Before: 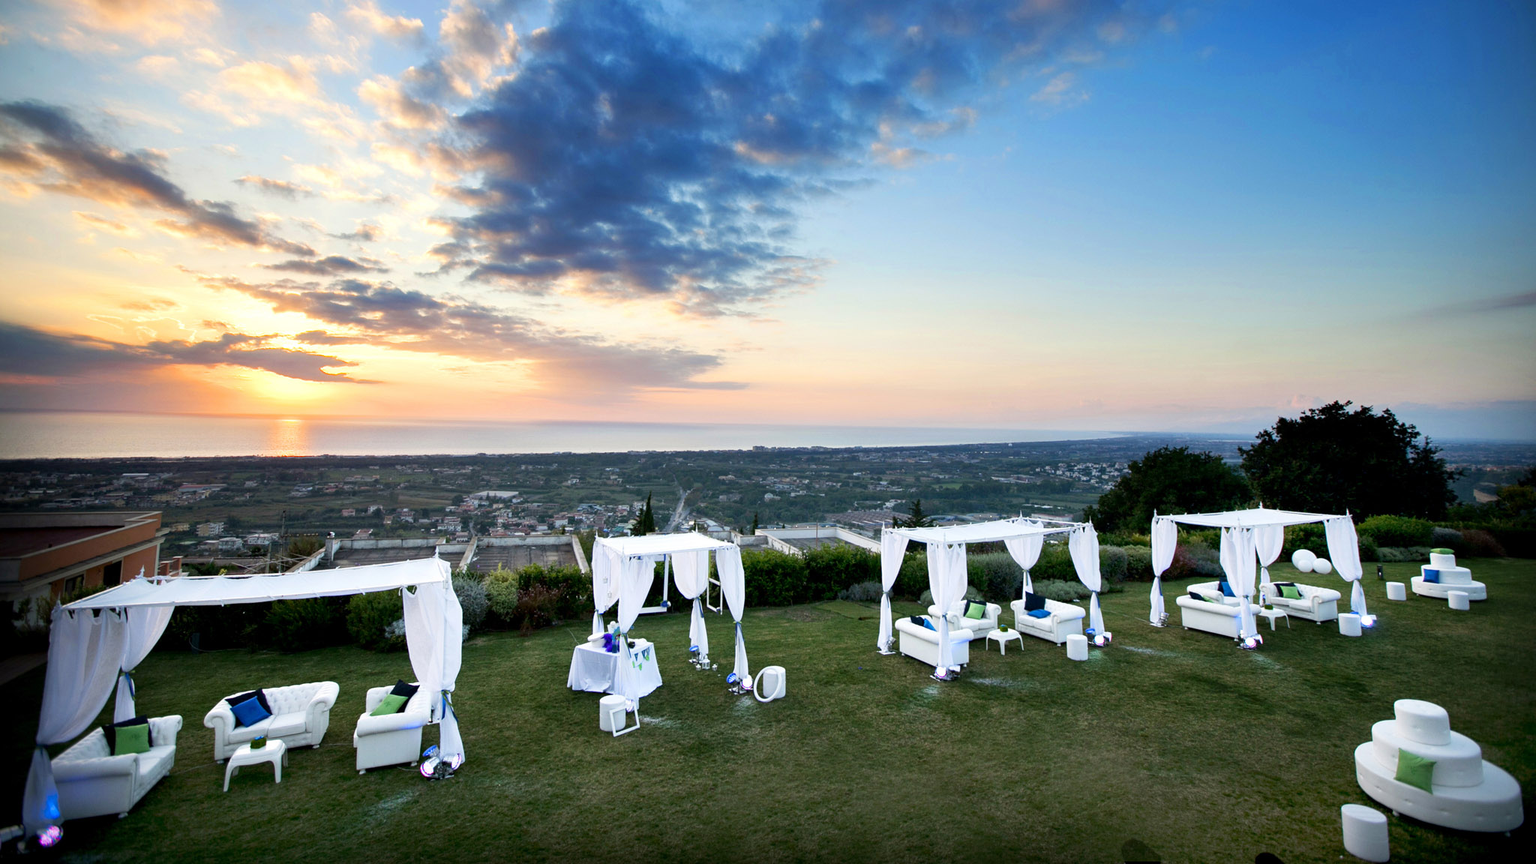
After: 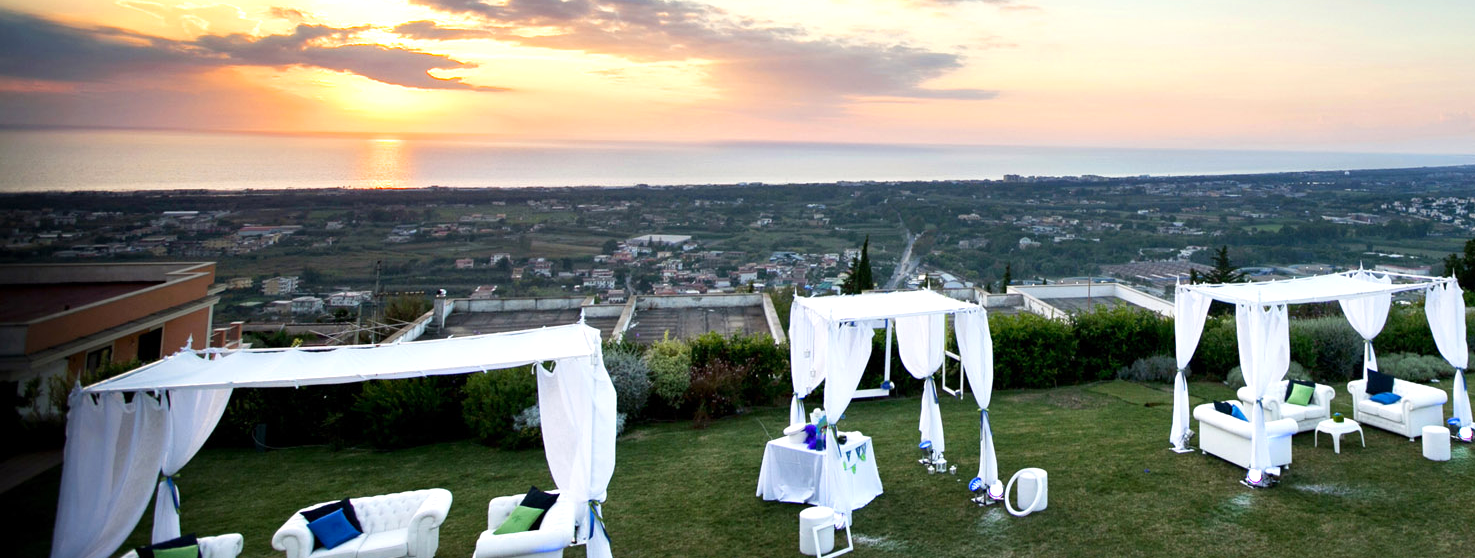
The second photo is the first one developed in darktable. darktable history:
crop: top 36.498%, right 27.964%, bottom 14.995%
levels: levels [0, 0.474, 0.947]
